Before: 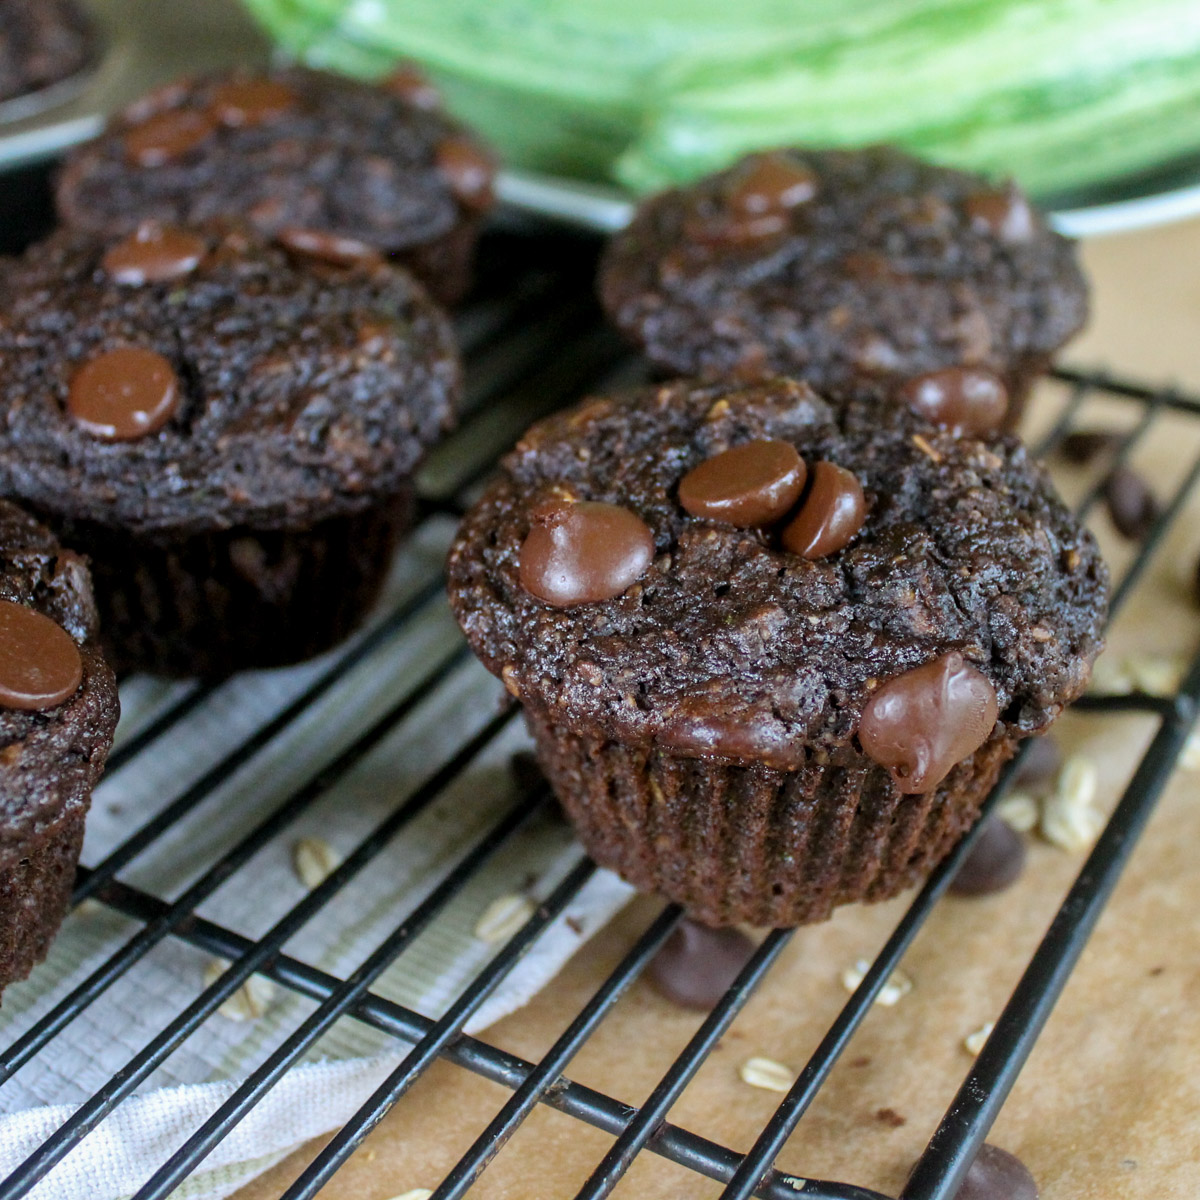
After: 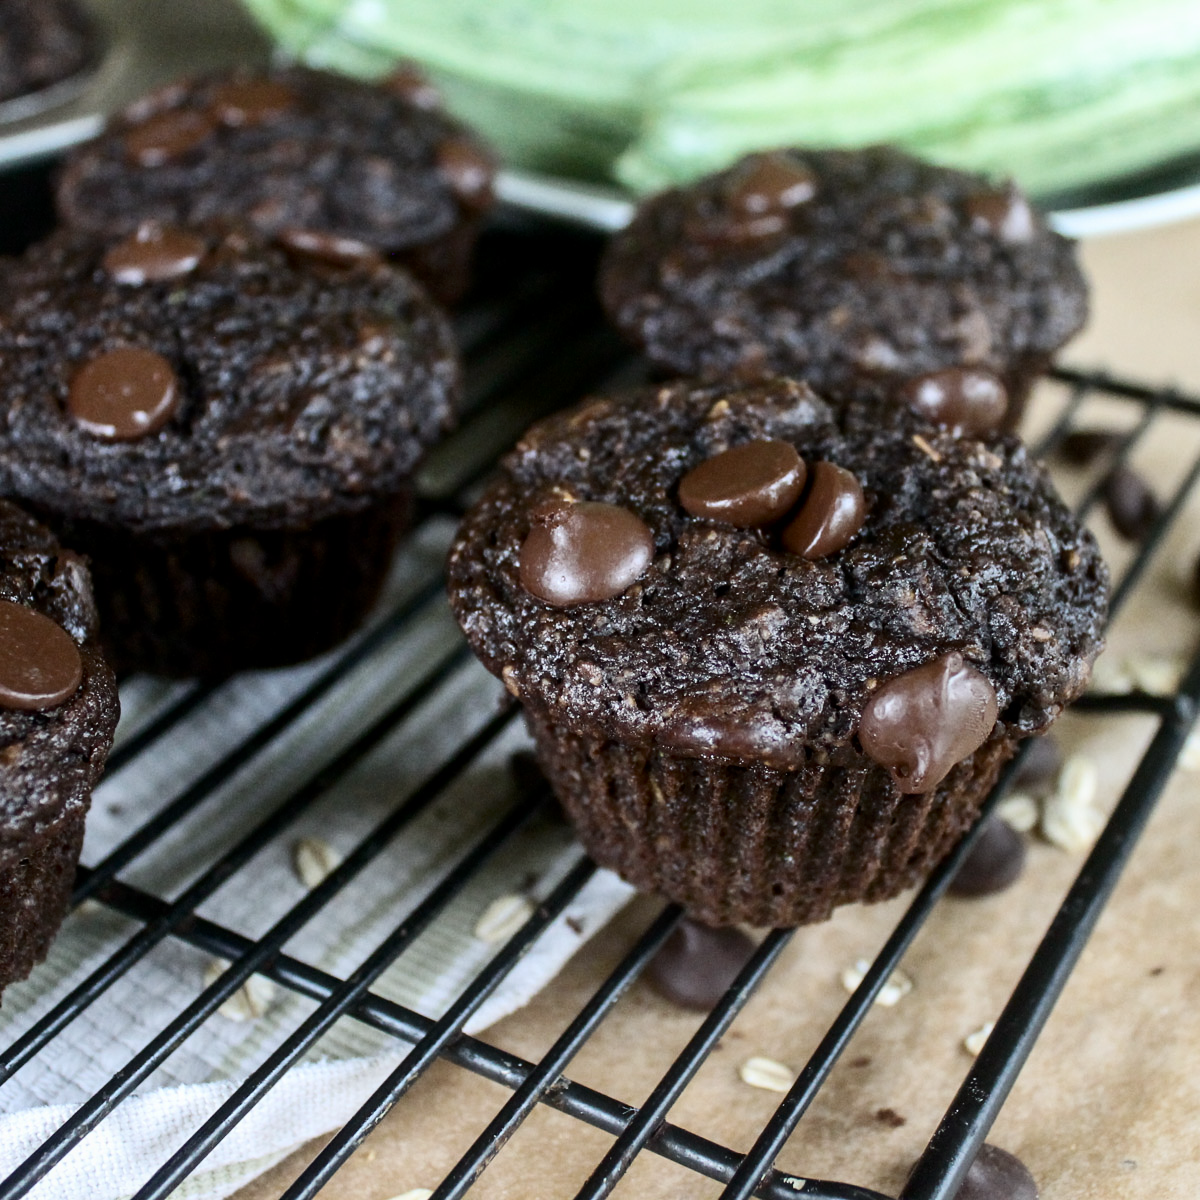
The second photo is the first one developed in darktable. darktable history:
contrast brightness saturation: contrast 0.253, saturation -0.317
